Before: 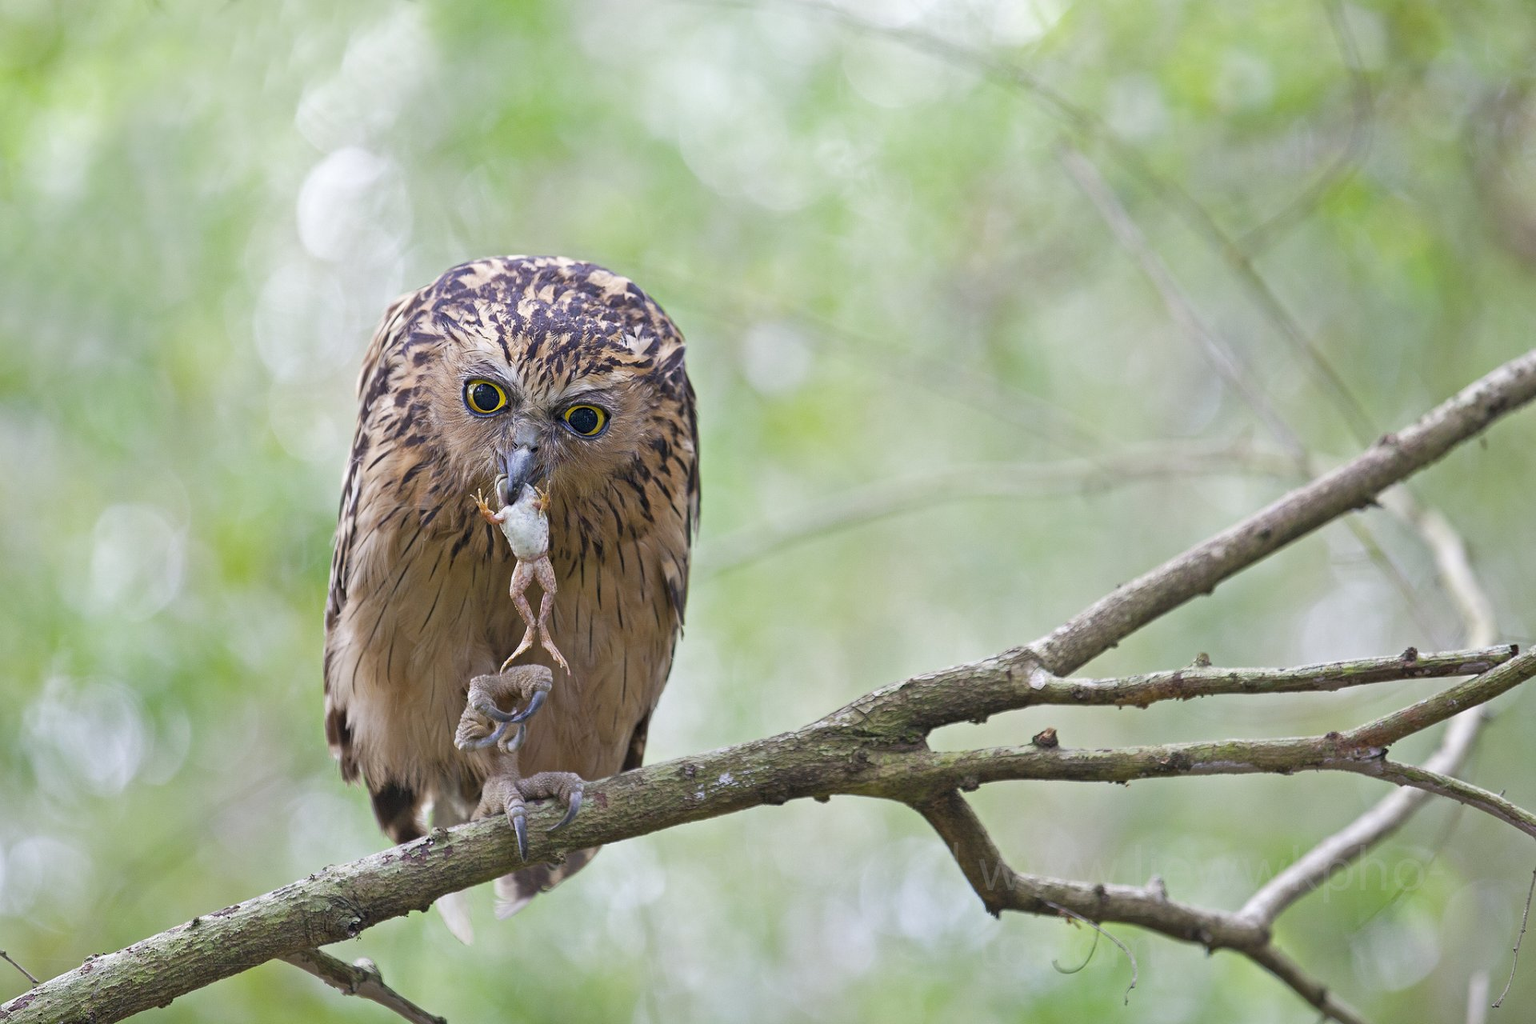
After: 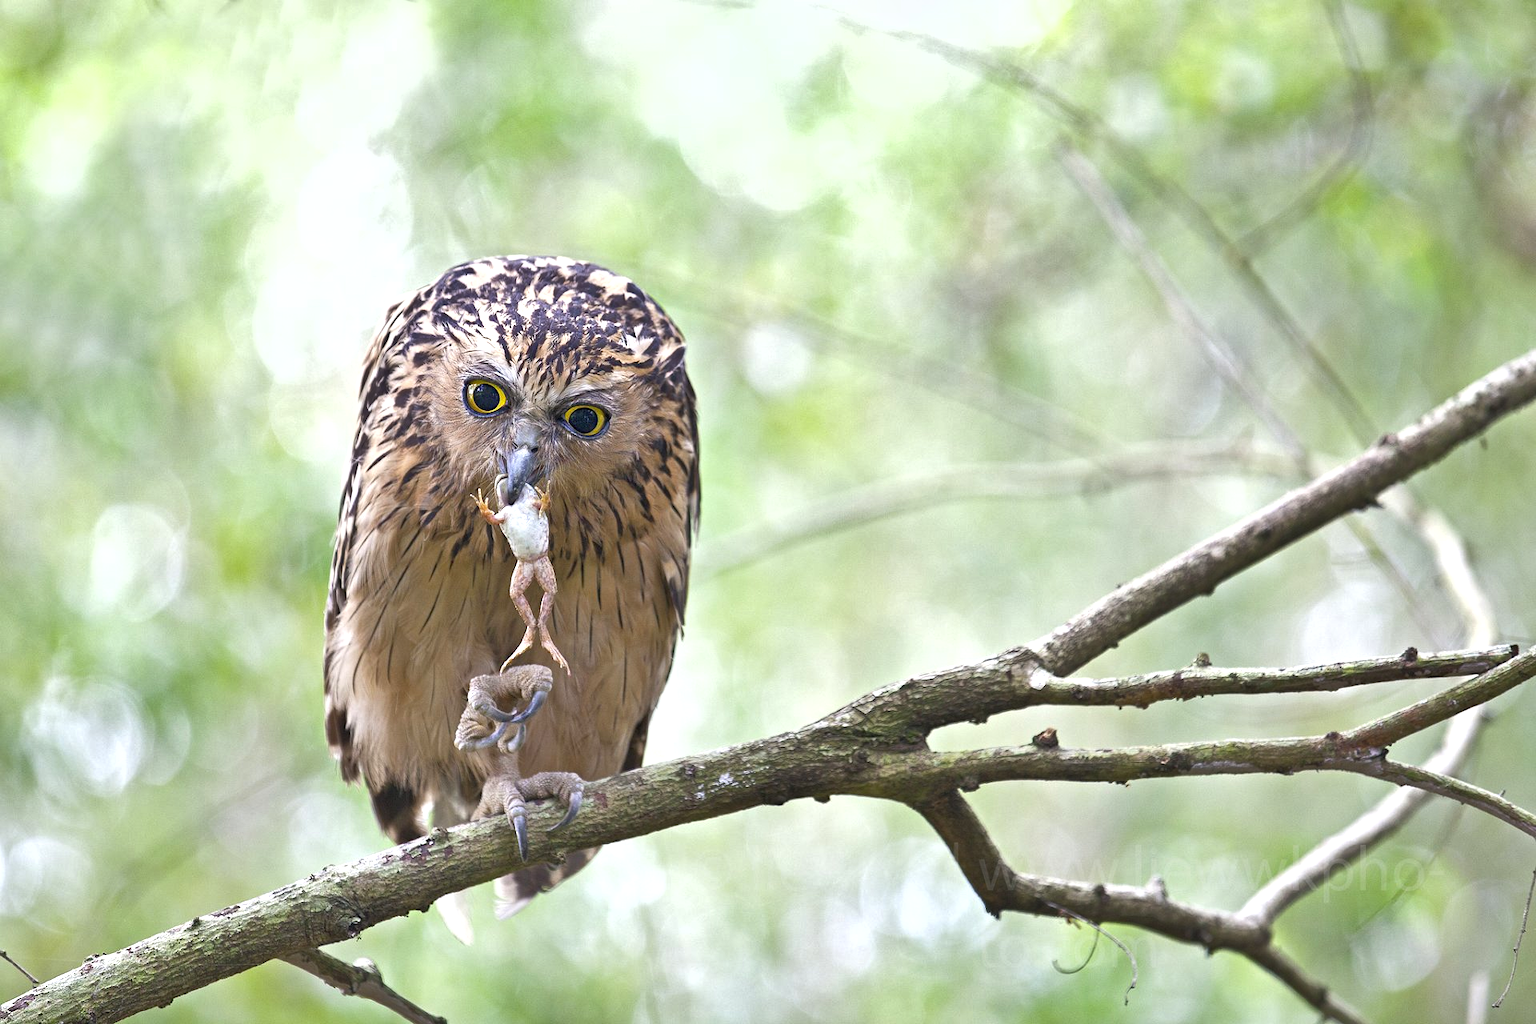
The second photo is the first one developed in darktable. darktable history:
exposure: black level correction 0, exposure 0.697 EV, compensate highlight preservation false
shadows and highlights: highlights color adjustment 0.316%, soften with gaussian
